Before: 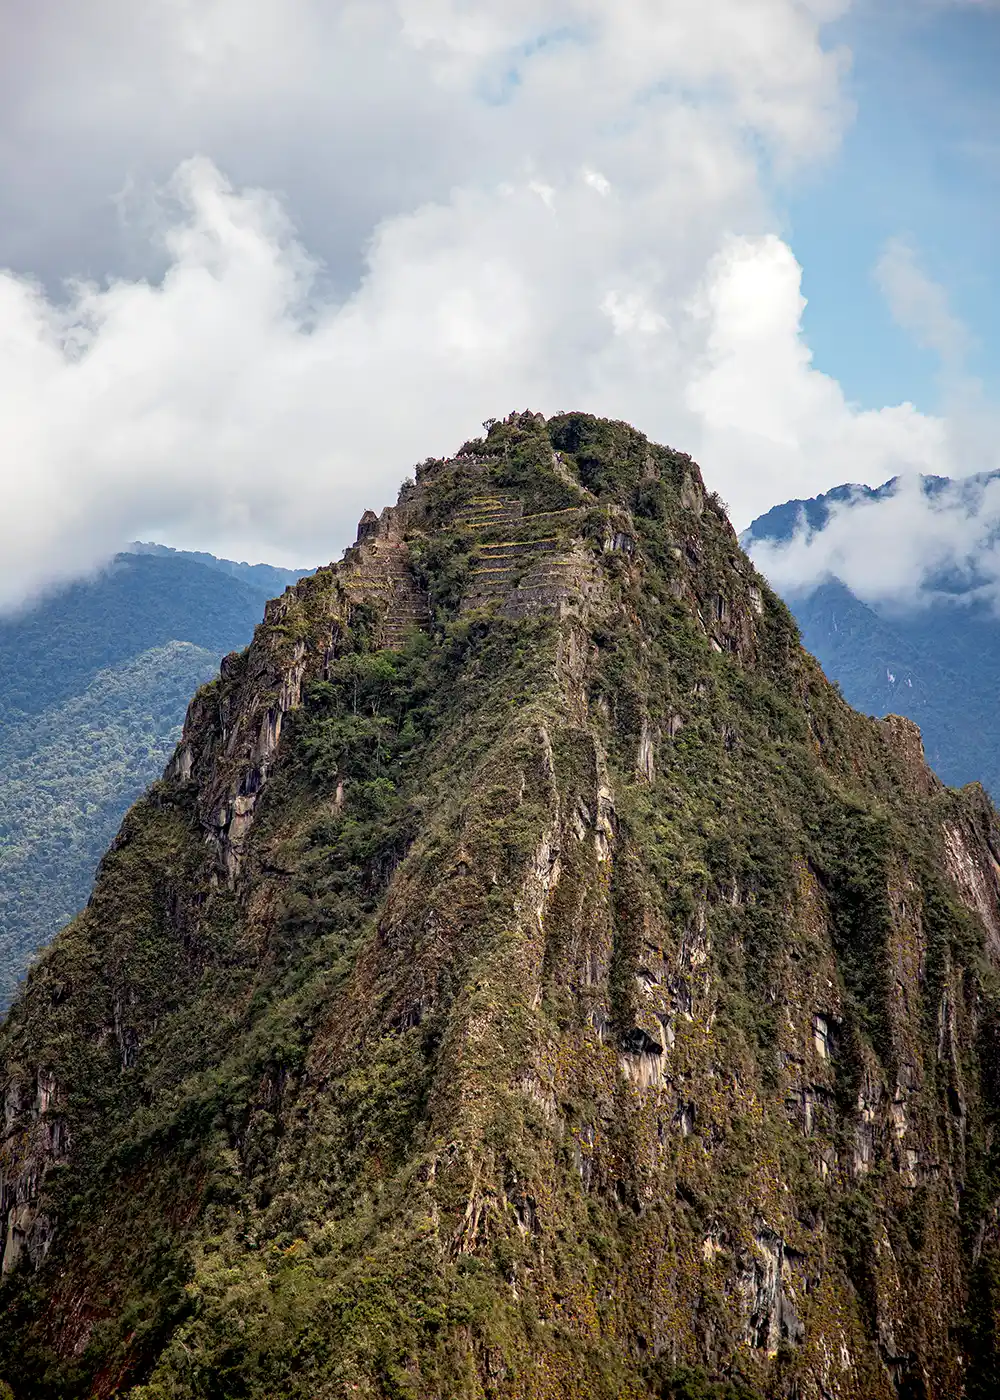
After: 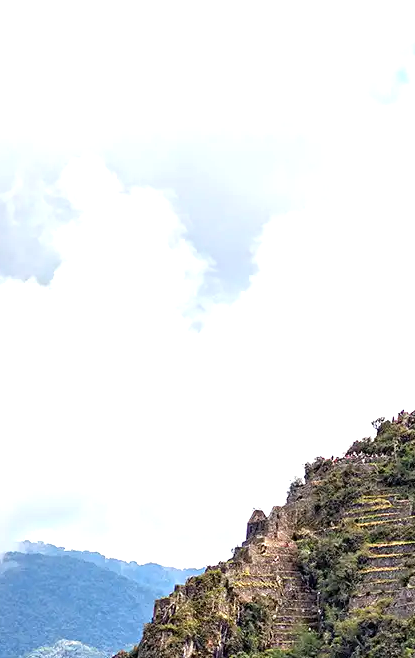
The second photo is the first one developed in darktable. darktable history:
crop and rotate: left 11.117%, top 0.1%, right 47.342%, bottom 52.896%
exposure: exposure 0.913 EV, compensate exposure bias true, compensate highlight preservation false
